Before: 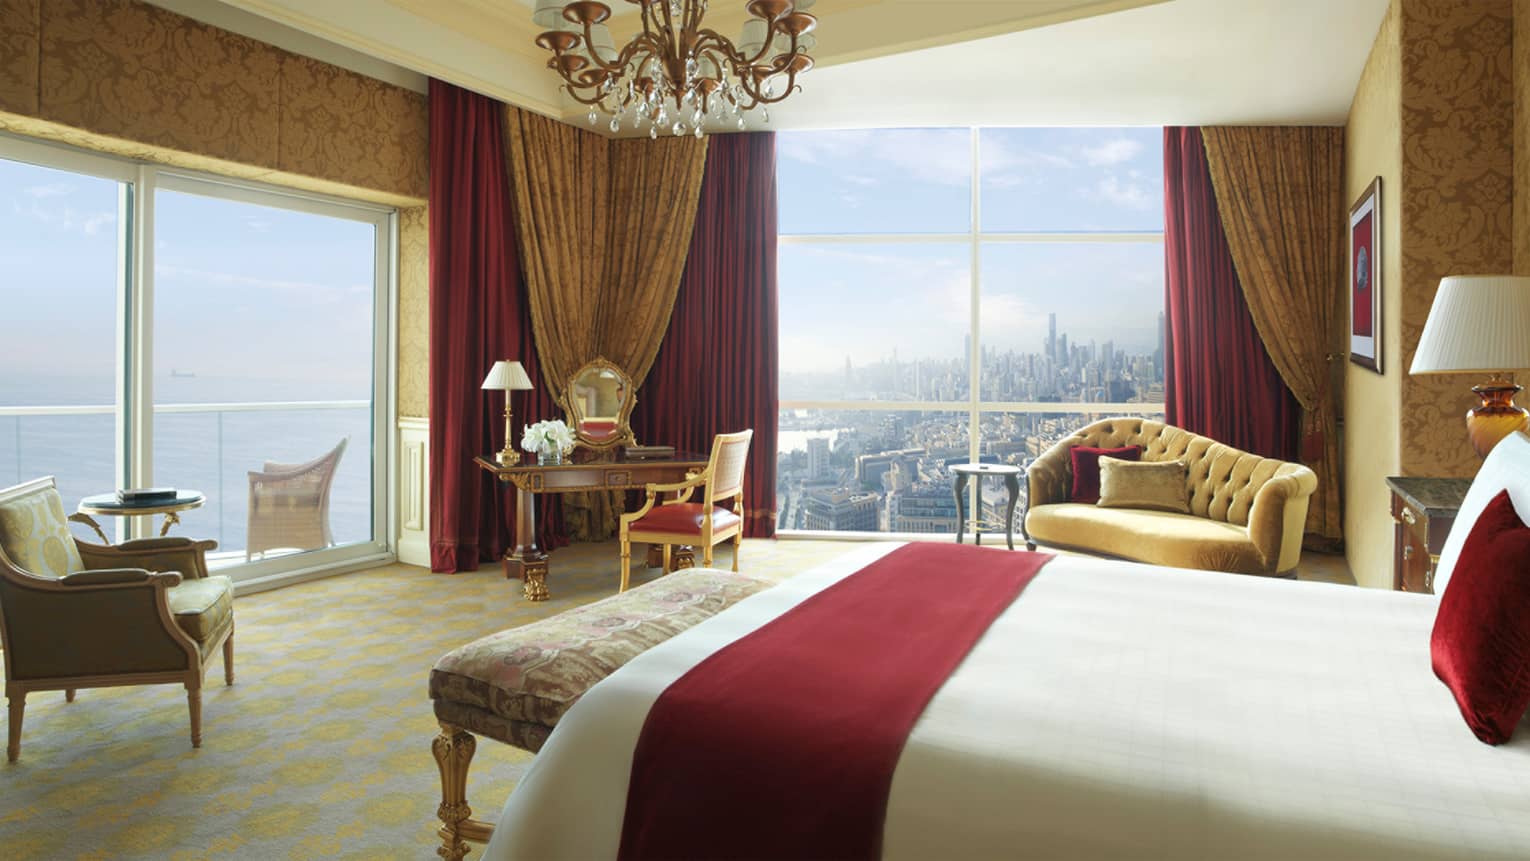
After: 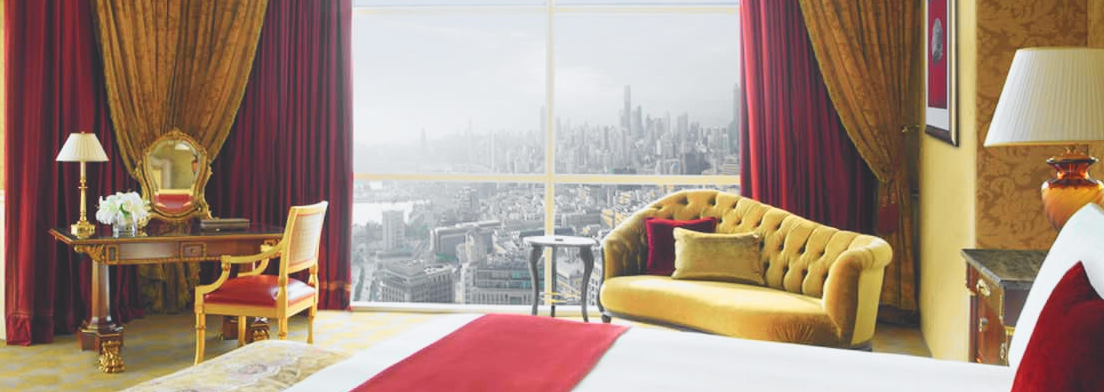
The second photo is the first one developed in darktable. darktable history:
exposure: black level correction -0.025, exposure -0.121 EV, compensate highlight preservation false
tone curve: curves: ch0 [(0, 0) (0.071, 0.047) (0.266, 0.26) (0.491, 0.552) (0.753, 0.818) (1, 0.983)]; ch1 [(0, 0) (0.346, 0.307) (0.408, 0.369) (0.463, 0.443) (0.482, 0.493) (0.502, 0.5) (0.517, 0.518) (0.546, 0.576) (0.588, 0.643) (0.651, 0.709) (1, 1)]; ch2 [(0, 0) (0.346, 0.34) (0.434, 0.46) (0.485, 0.494) (0.5, 0.494) (0.517, 0.503) (0.535, 0.545) (0.583, 0.634) (0.625, 0.686) (1, 1)], color space Lab, independent channels, preserve colors none
crop and rotate: left 27.784%, top 26.6%, bottom 27.801%
